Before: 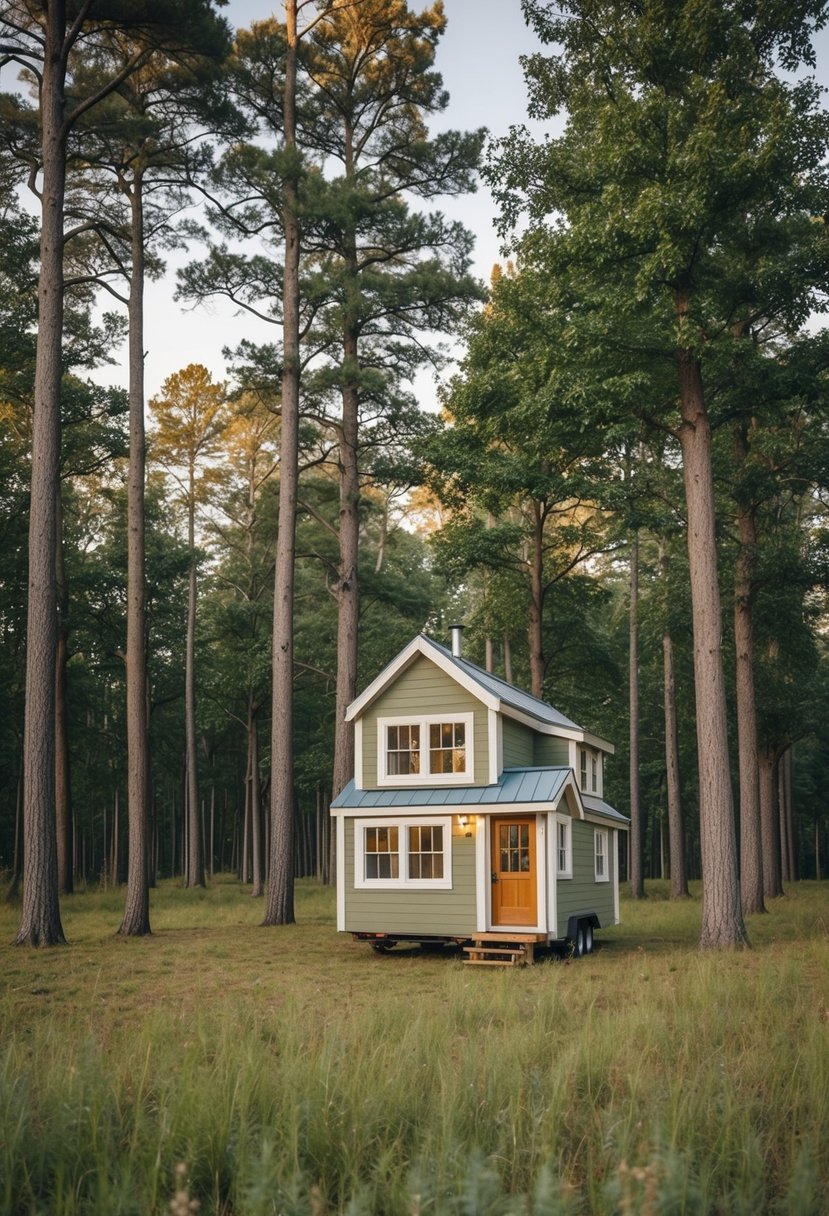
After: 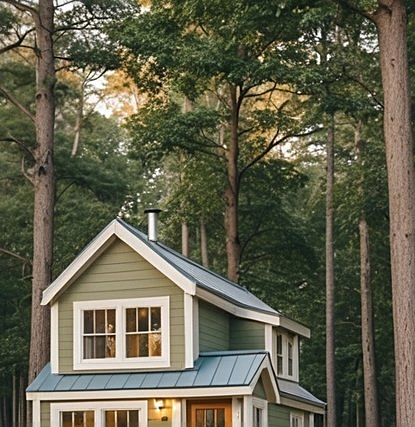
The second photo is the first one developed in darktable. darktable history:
crop: left 36.729%, top 34.226%, right 13.126%, bottom 30.606%
sharpen: on, module defaults
